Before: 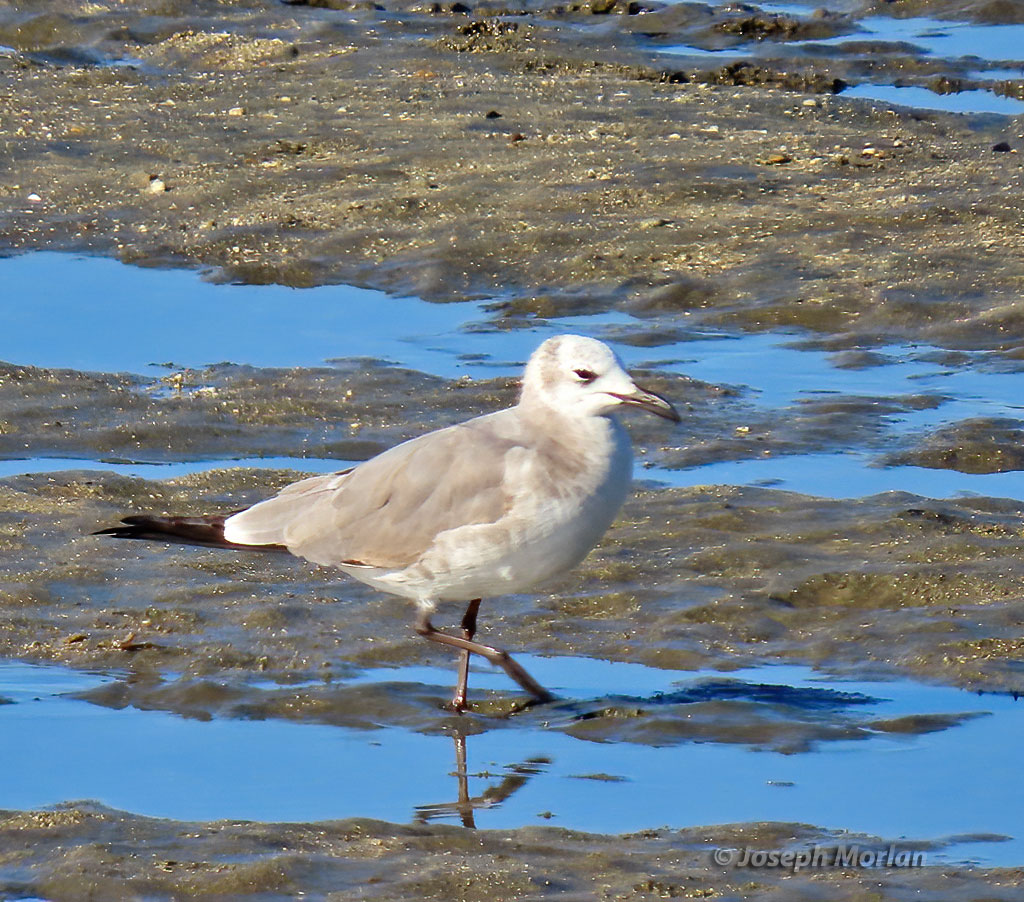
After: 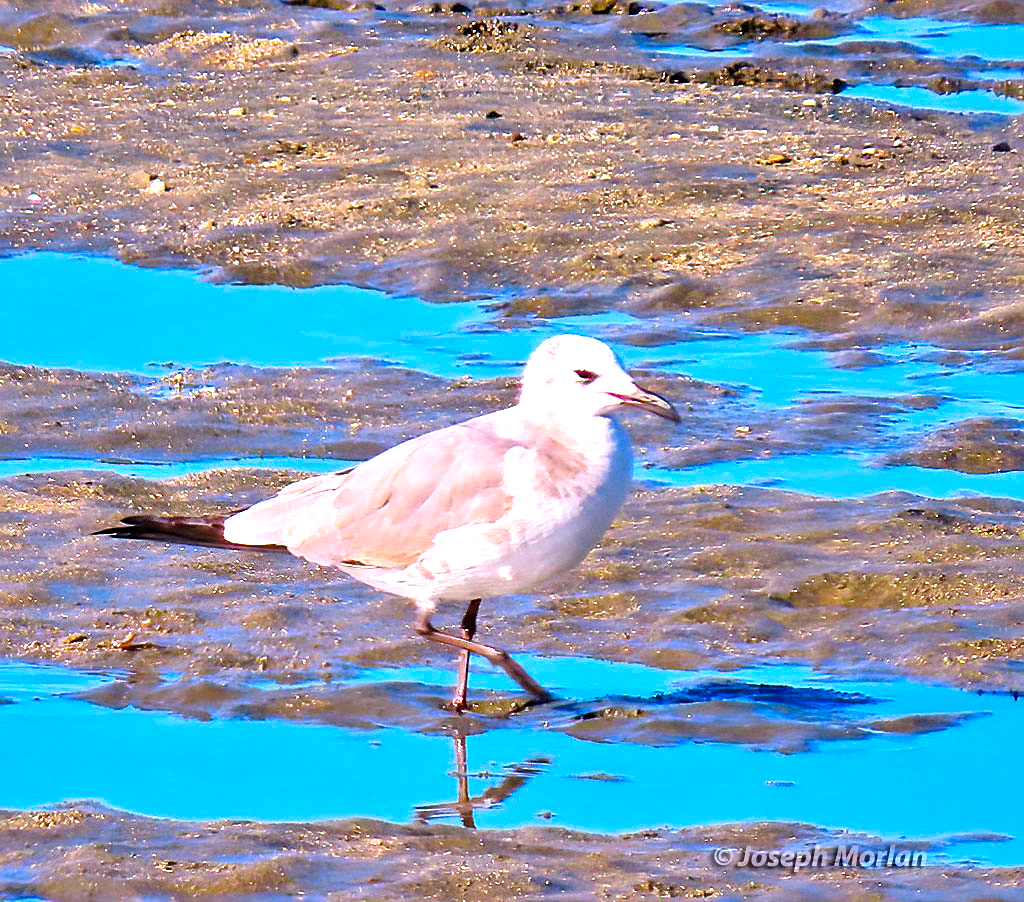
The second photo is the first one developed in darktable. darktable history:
exposure: exposure 0.923 EV, compensate highlight preservation false
color correction: highlights a* 15.63, highlights b* -20.58
sharpen: on, module defaults
color balance rgb: power › chroma 0.228%, power › hue 61.21°, perceptual saturation grading › global saturation 19.865%, global vibrance 44.71%
